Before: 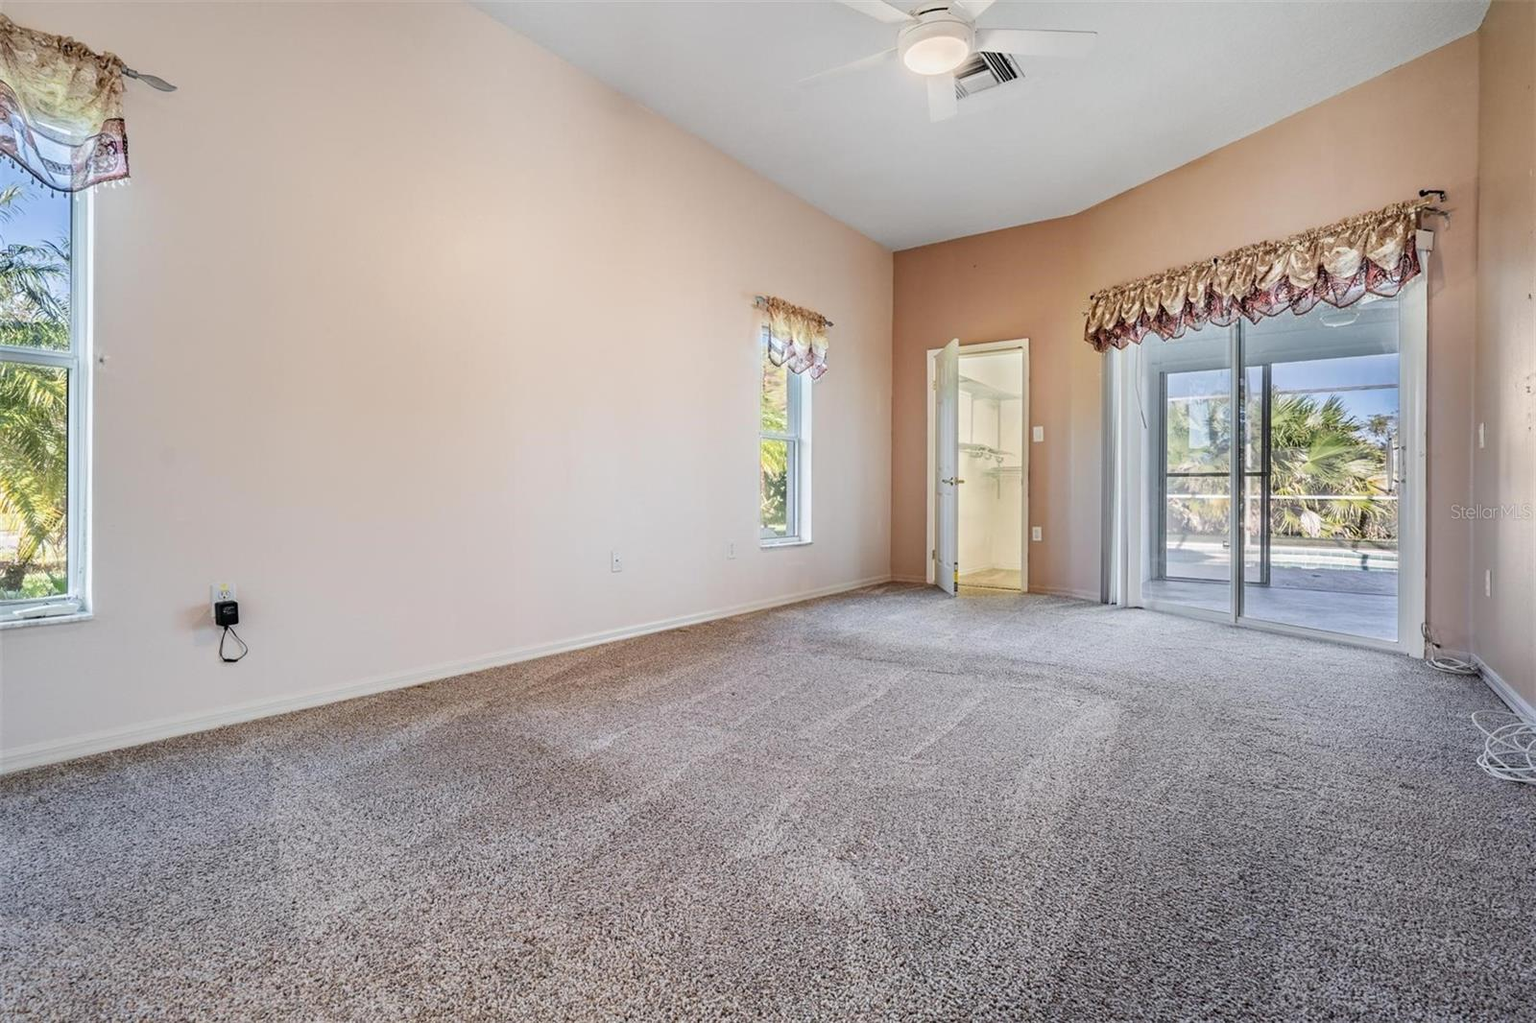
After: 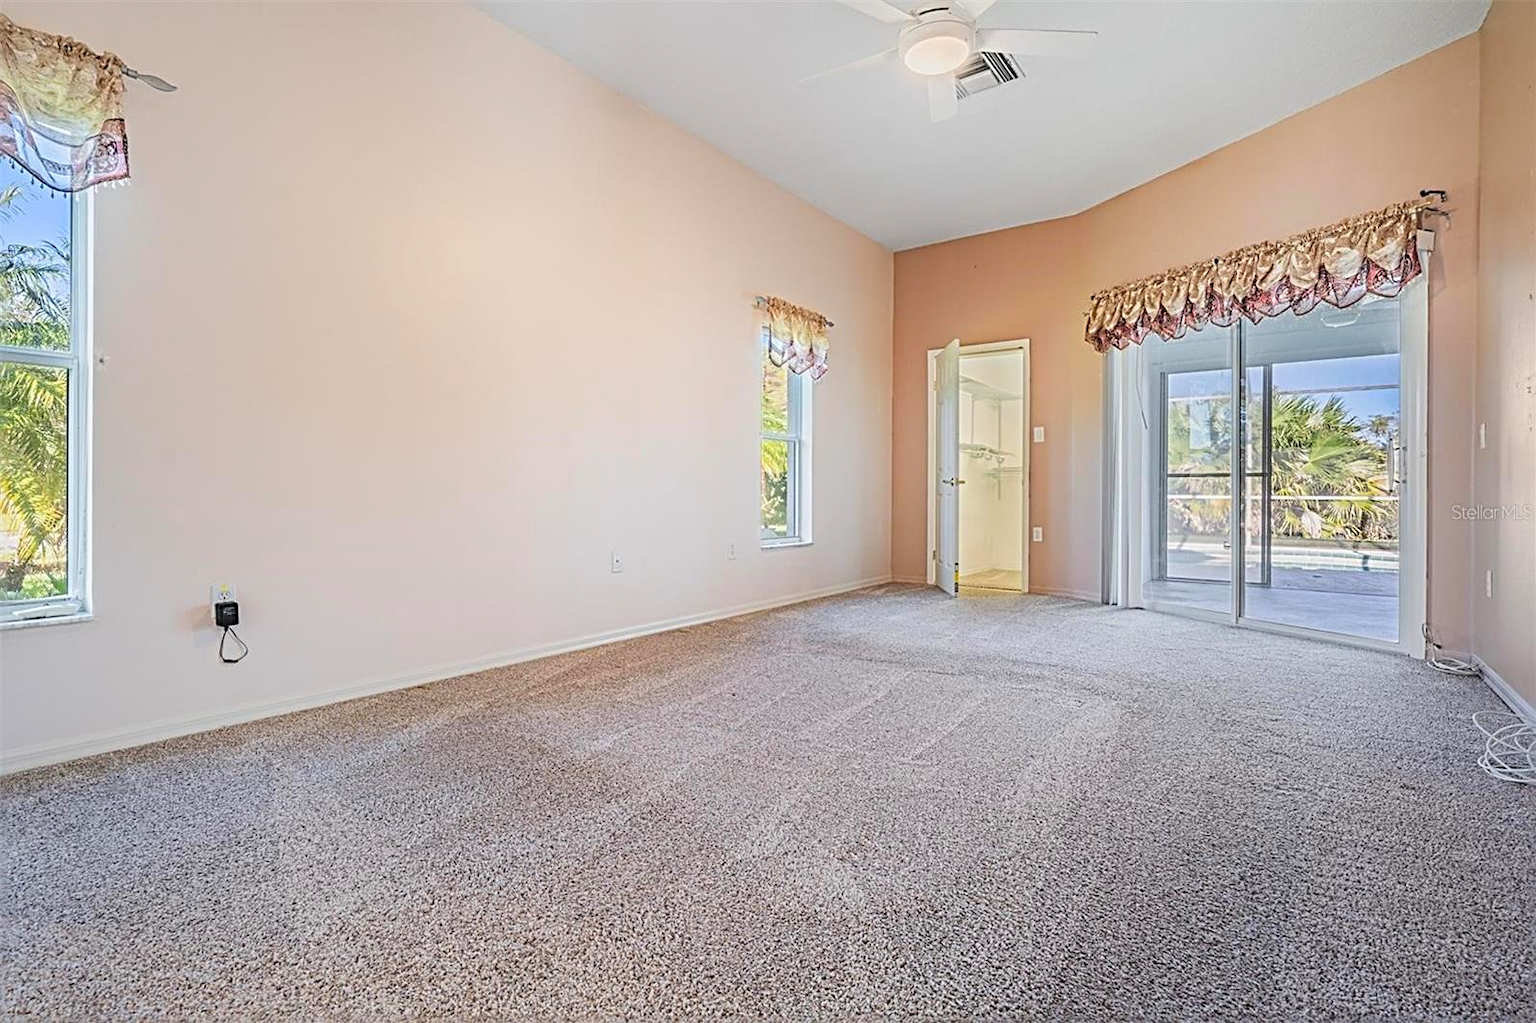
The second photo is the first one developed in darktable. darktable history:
contrast brightness saturation: brightness 0.09, saturation 0.19
sharpen: radius 3.119
contrast equalizer: y [[0.439, 0.44, 0.442, 0.457, 0.493, 0.498], [0.5 ×6], [0.5 ×6], [0 ×6], [0 ×6]]
